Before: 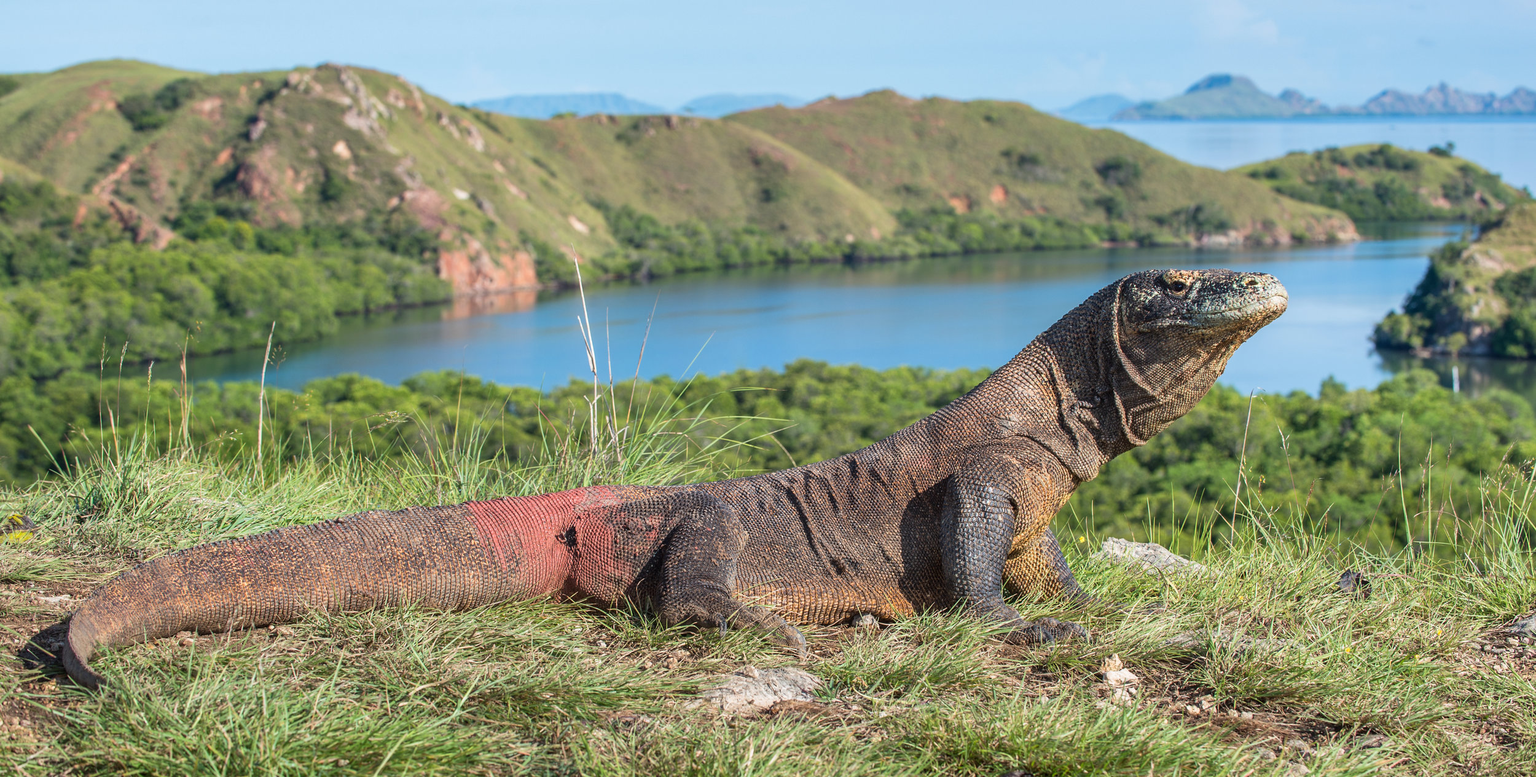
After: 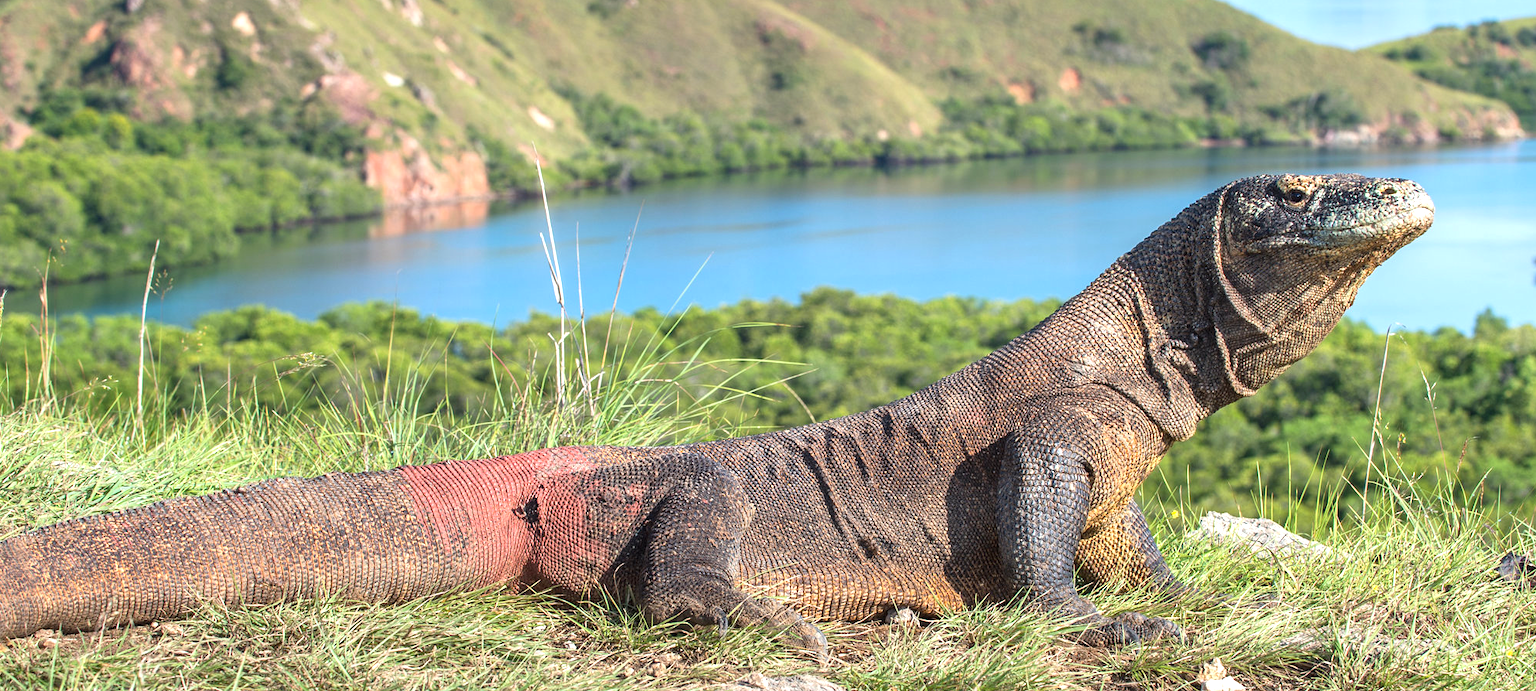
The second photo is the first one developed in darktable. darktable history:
crop: left 9.712%, top 16.928%, right 10.845%, bottom 12.332%
exposure: exposure 0.6 EV, compensate highlight preservation false
